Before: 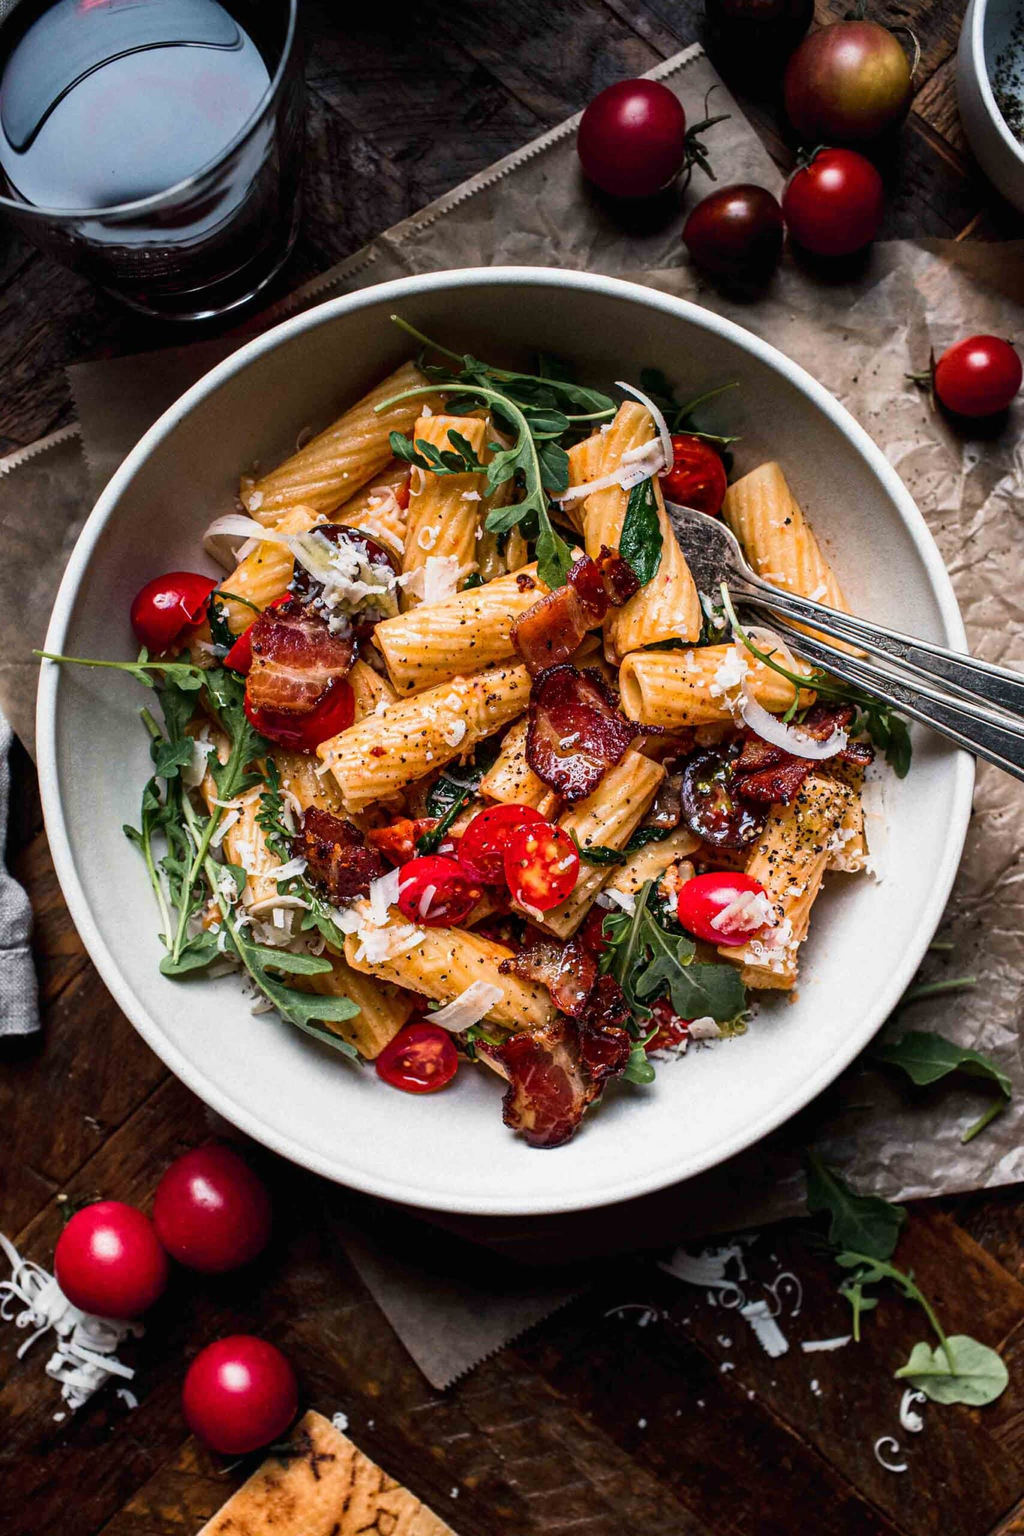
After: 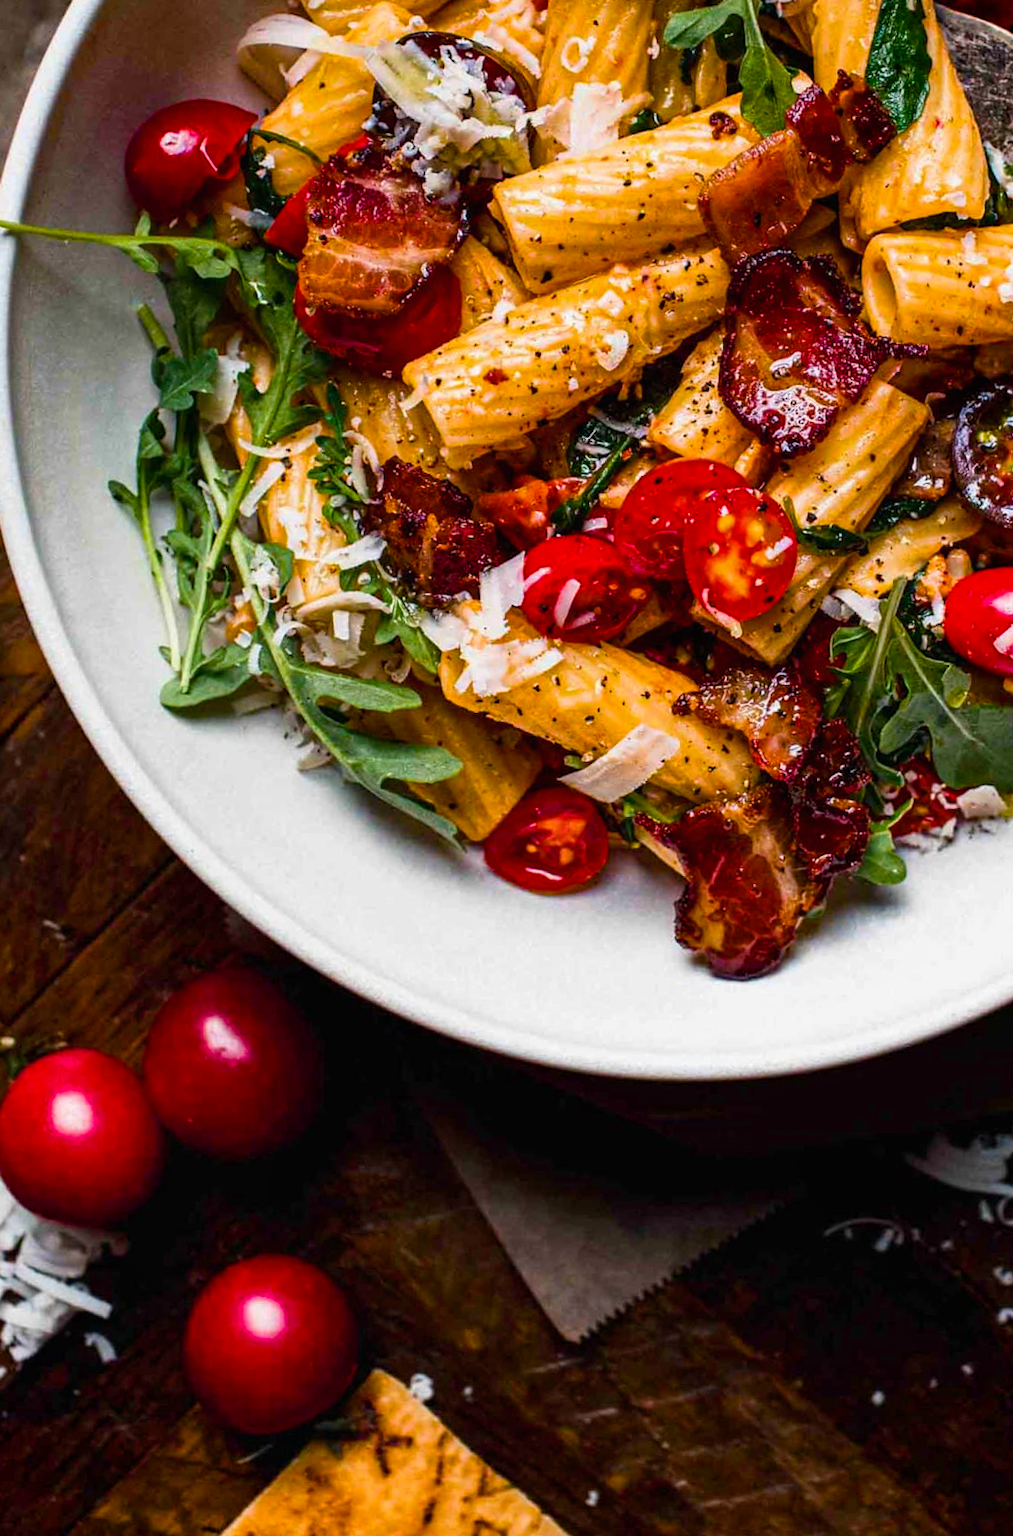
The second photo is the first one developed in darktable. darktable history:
local contrast: mode bilateral grid, contrast 99, coarseness 99, detail 94%, midtone range 0.2
crop and rotate: angle -0.964°, left 3.791%, top 32.165%, right 29.046%
color balance rgb: perceptual saturation grading › global saturation 36.398%, perceptual saturation grading › shadows 35.034%, global vibrance 14.159%
contrast brightness saturation: saturation -0.065
